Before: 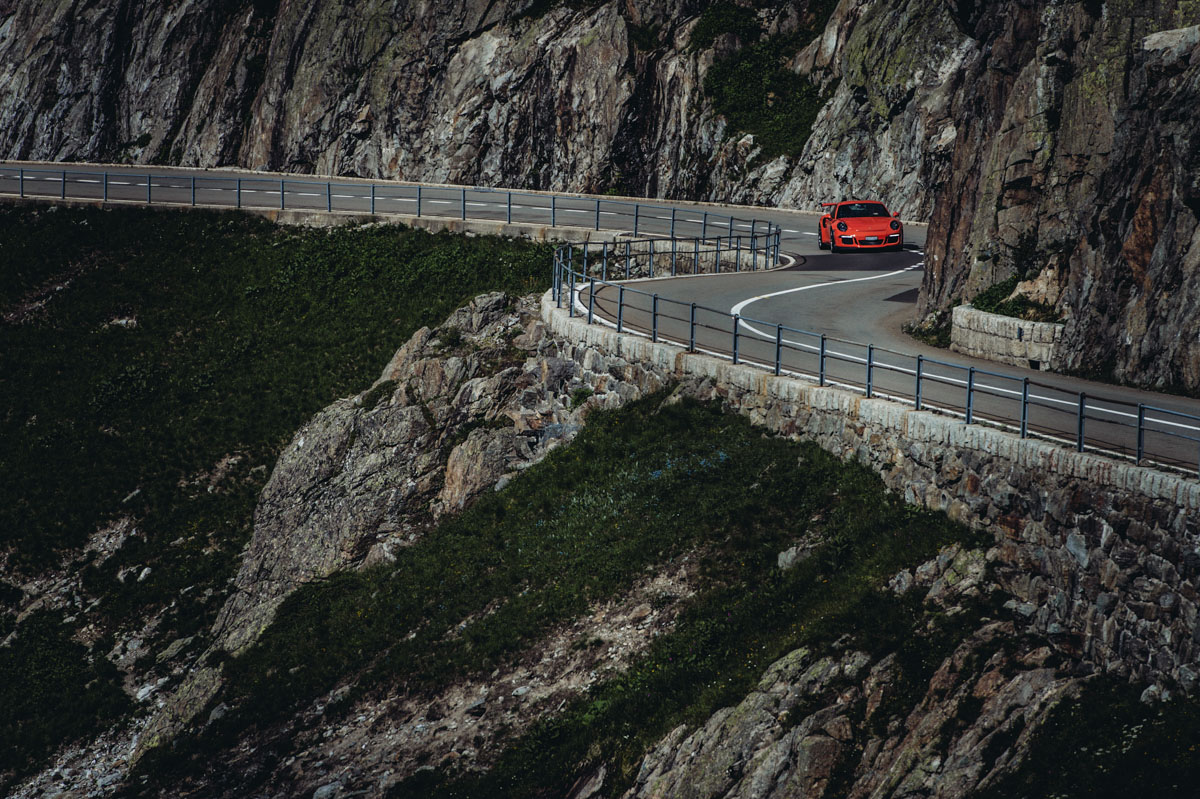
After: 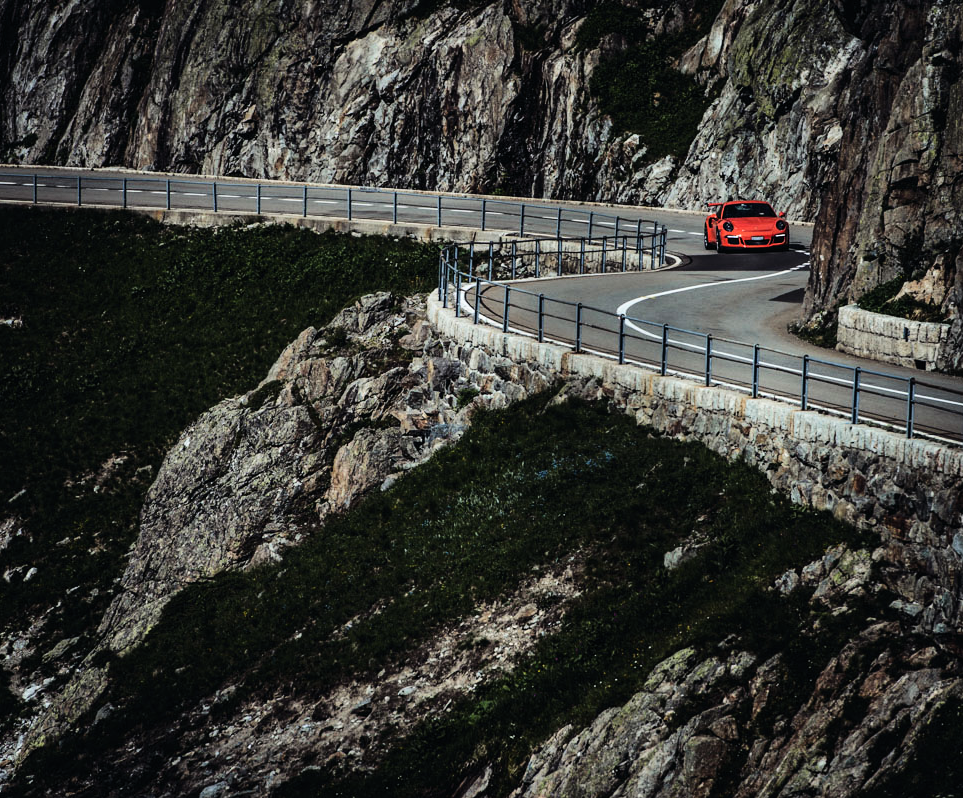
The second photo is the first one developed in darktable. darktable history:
base curve: curves: ch0 [(0, 0) (0.036, 0.025) (0.121, 0.166) (0.206, 0.329) (0.605, 0.79) (1, 1)]
crop and rotate: left 9.501%, right 10.247%
levels: mode automatic, black 0.098%, levels [0, 0.374, 0.749]
